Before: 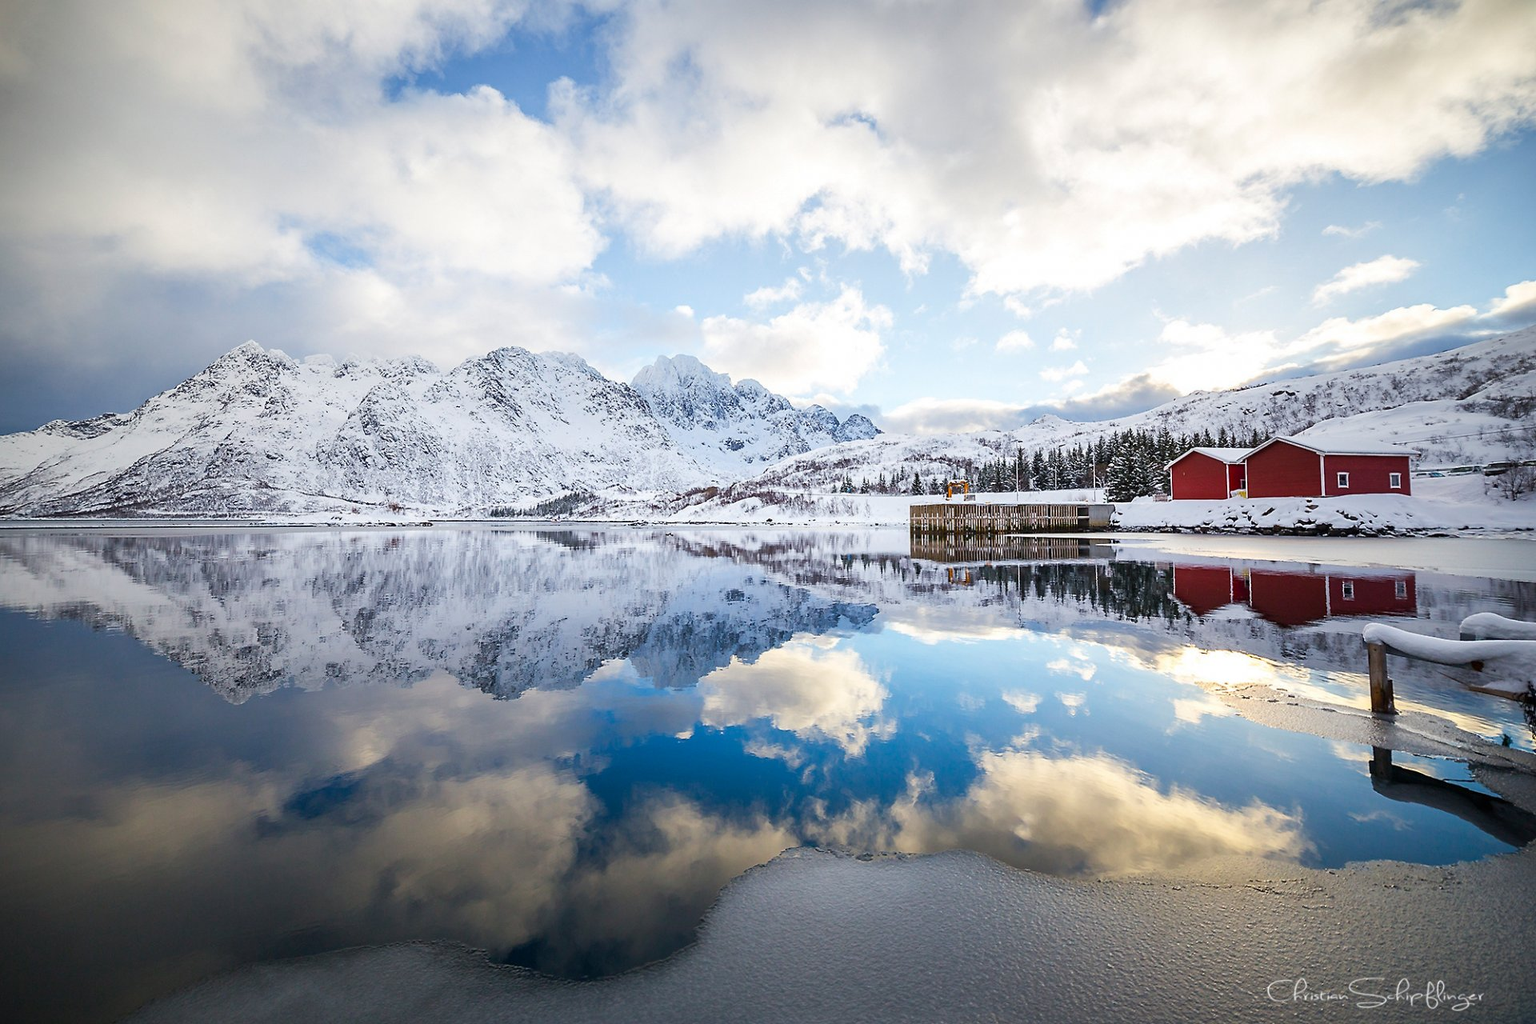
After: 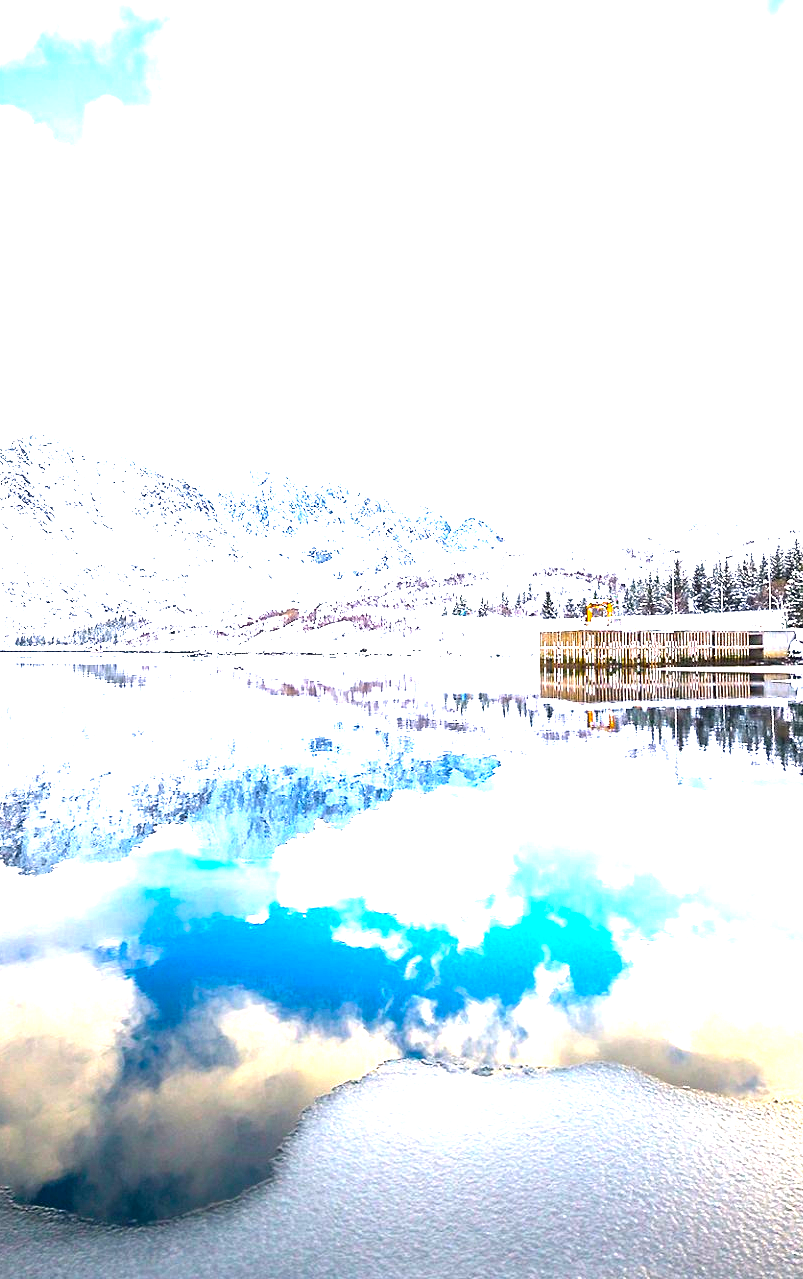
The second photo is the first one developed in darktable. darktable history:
color balance rgb: highlights gain › chroma 1.018%, highlights gain › hue 60.17°, perceptual saturation grading › global saturation 25.494%, perceptual brilliance grading › highlights 9.744%, perceptual brilliance grading › shadows -5.05%, global vibrance 20%
exposure: exposure 2.049 EV, compensate highlight preservation false
local contrast: highlights 100%, shadows 97%, detail 119%, midtone range 0.2
crop: left 31.169%, right 26.994%
